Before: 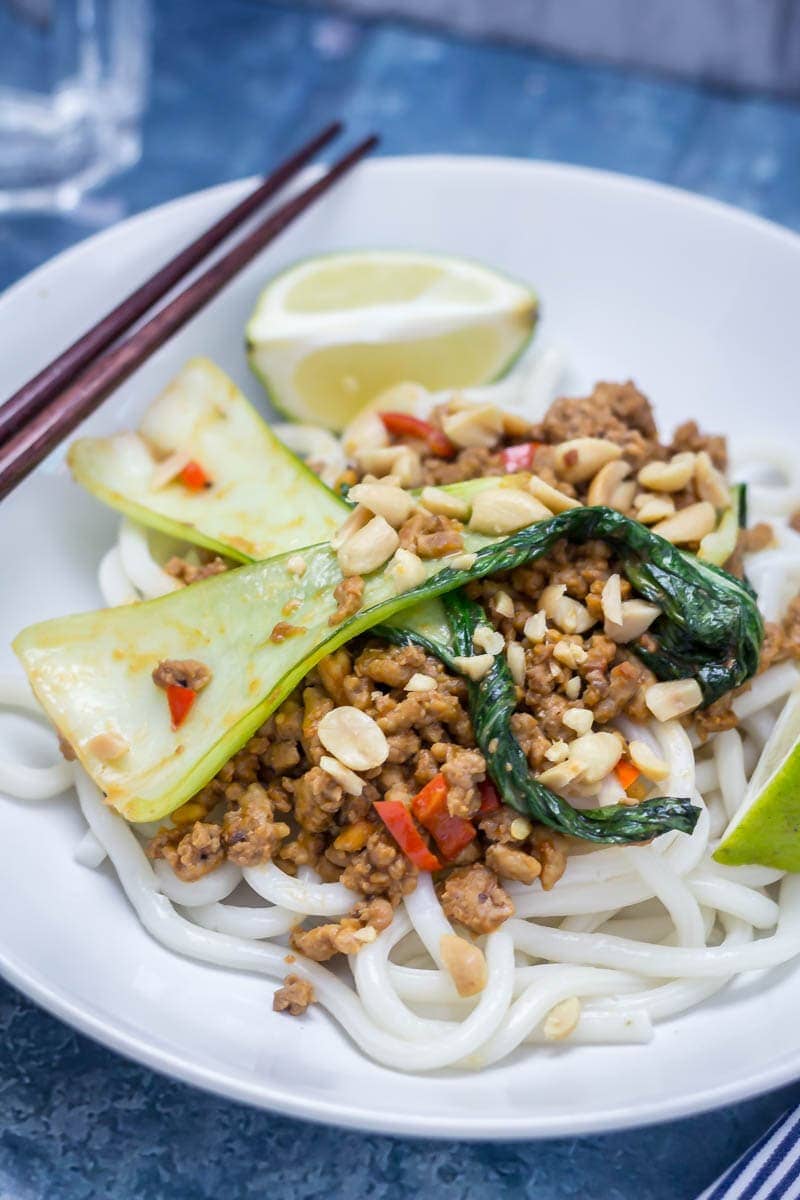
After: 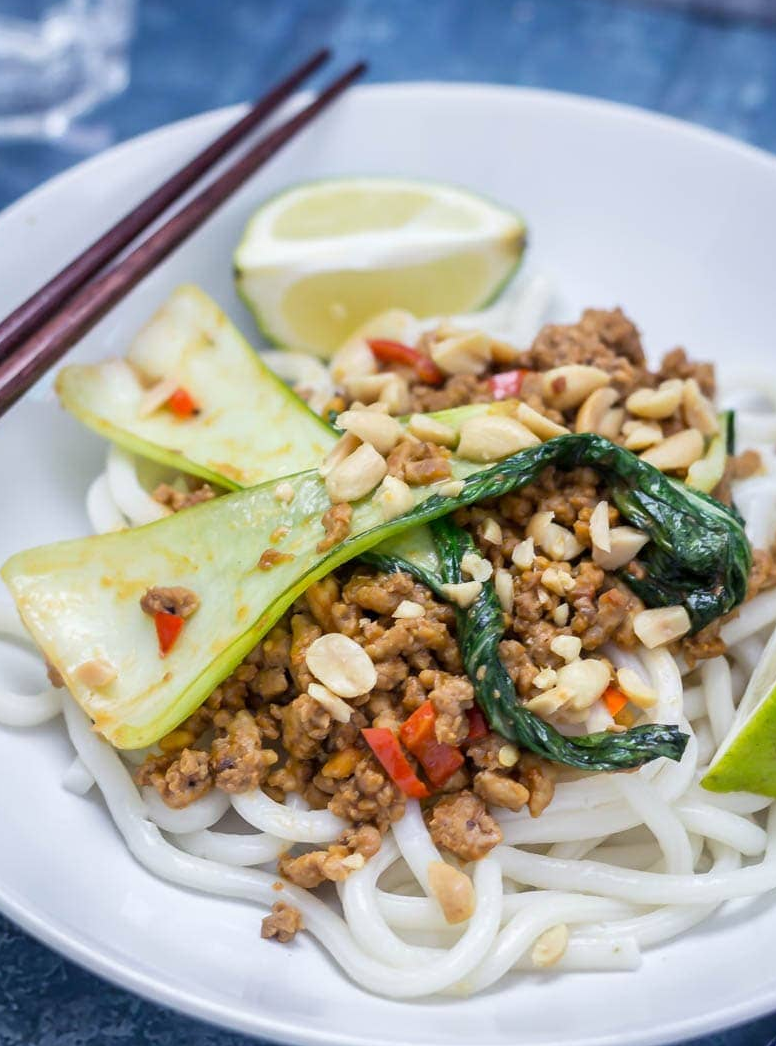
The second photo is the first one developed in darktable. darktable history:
crop: left 1.507%, top 6.147%, right 1.379%, bottom 6.637%
exposure: compensate highlight preservation false
